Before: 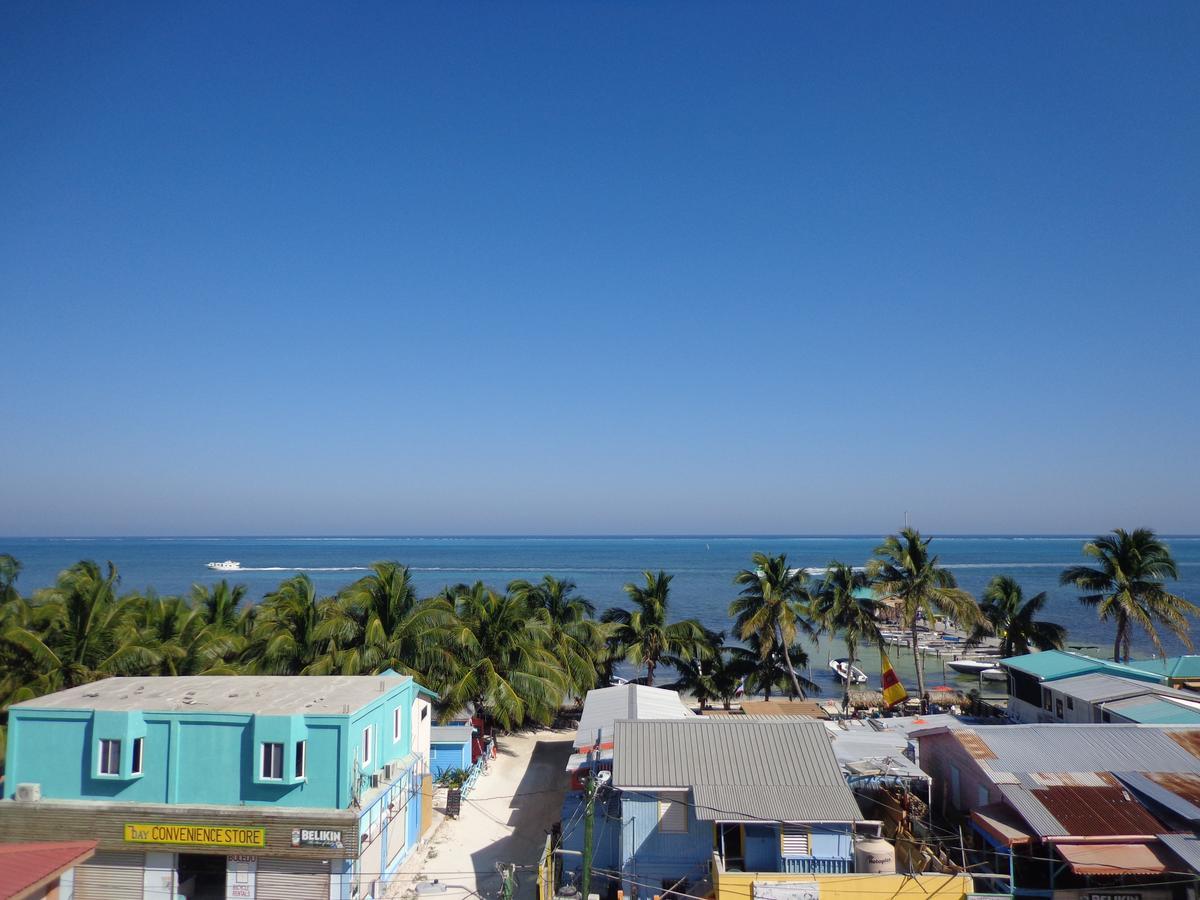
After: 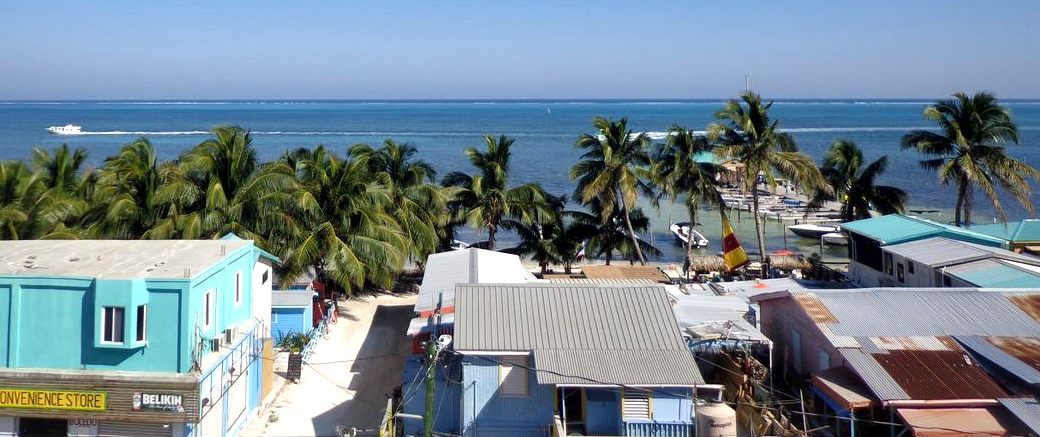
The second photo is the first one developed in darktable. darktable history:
local contrast: mode bilateral grid, contrast 24, coarseness 60, detail 152%, midtone range 0.2
crop and rotate: left 13.292%, top 48.534%, bottom 2.816%
exposure: black level correction 0, exposure 0.301 EV, compensate highlight preservation false
